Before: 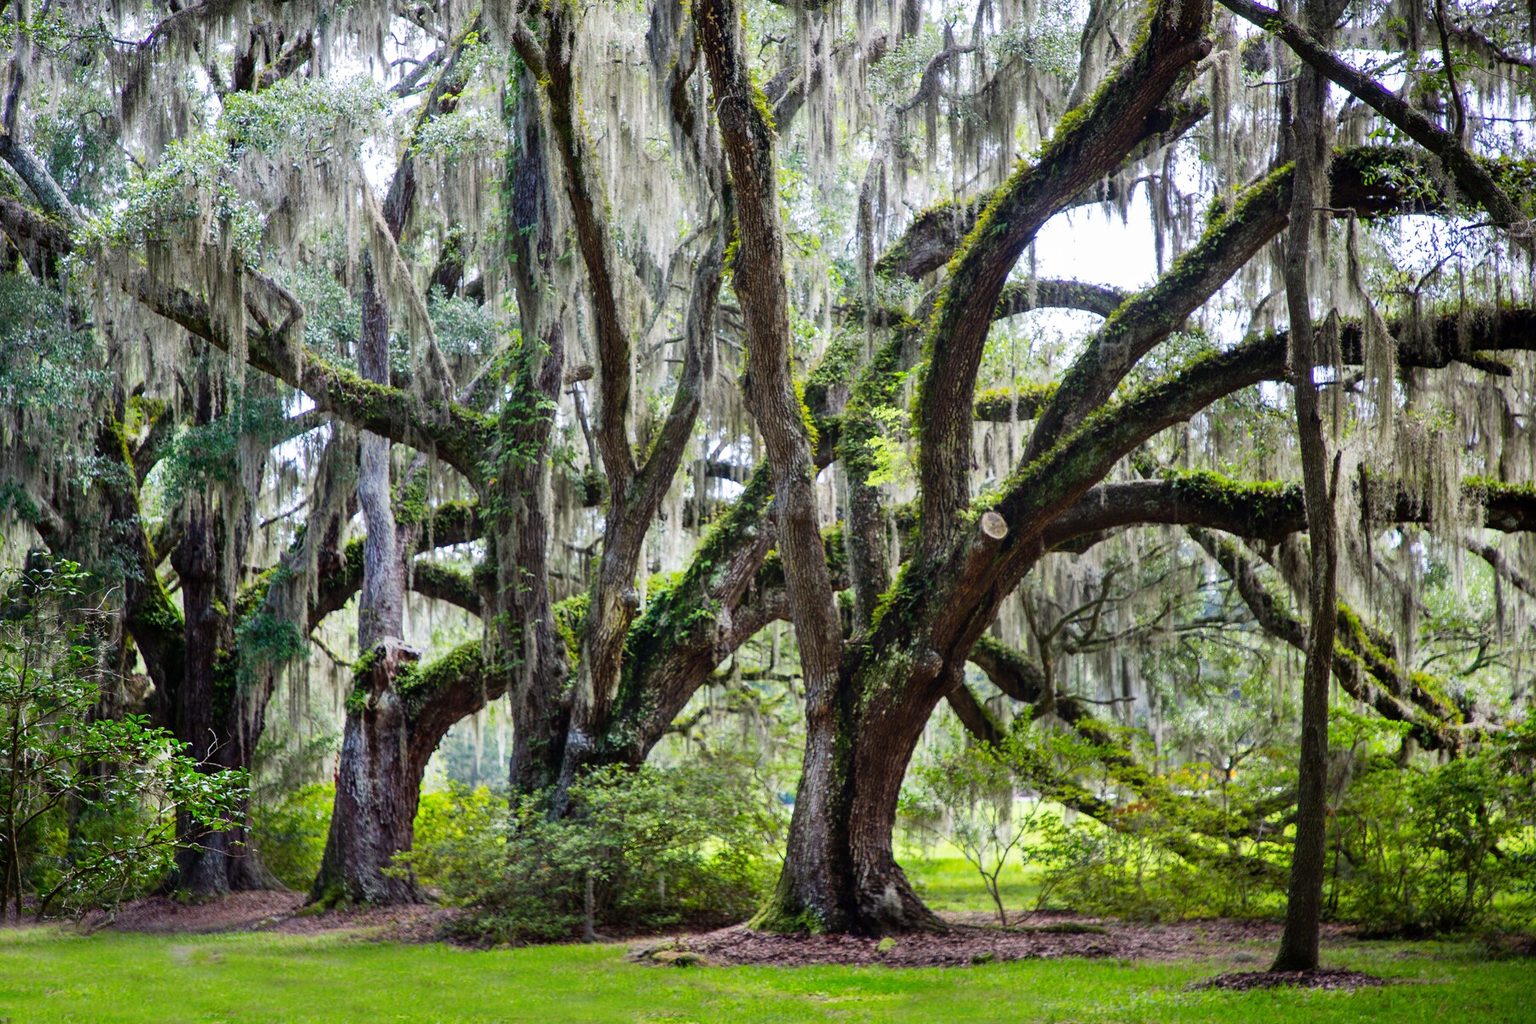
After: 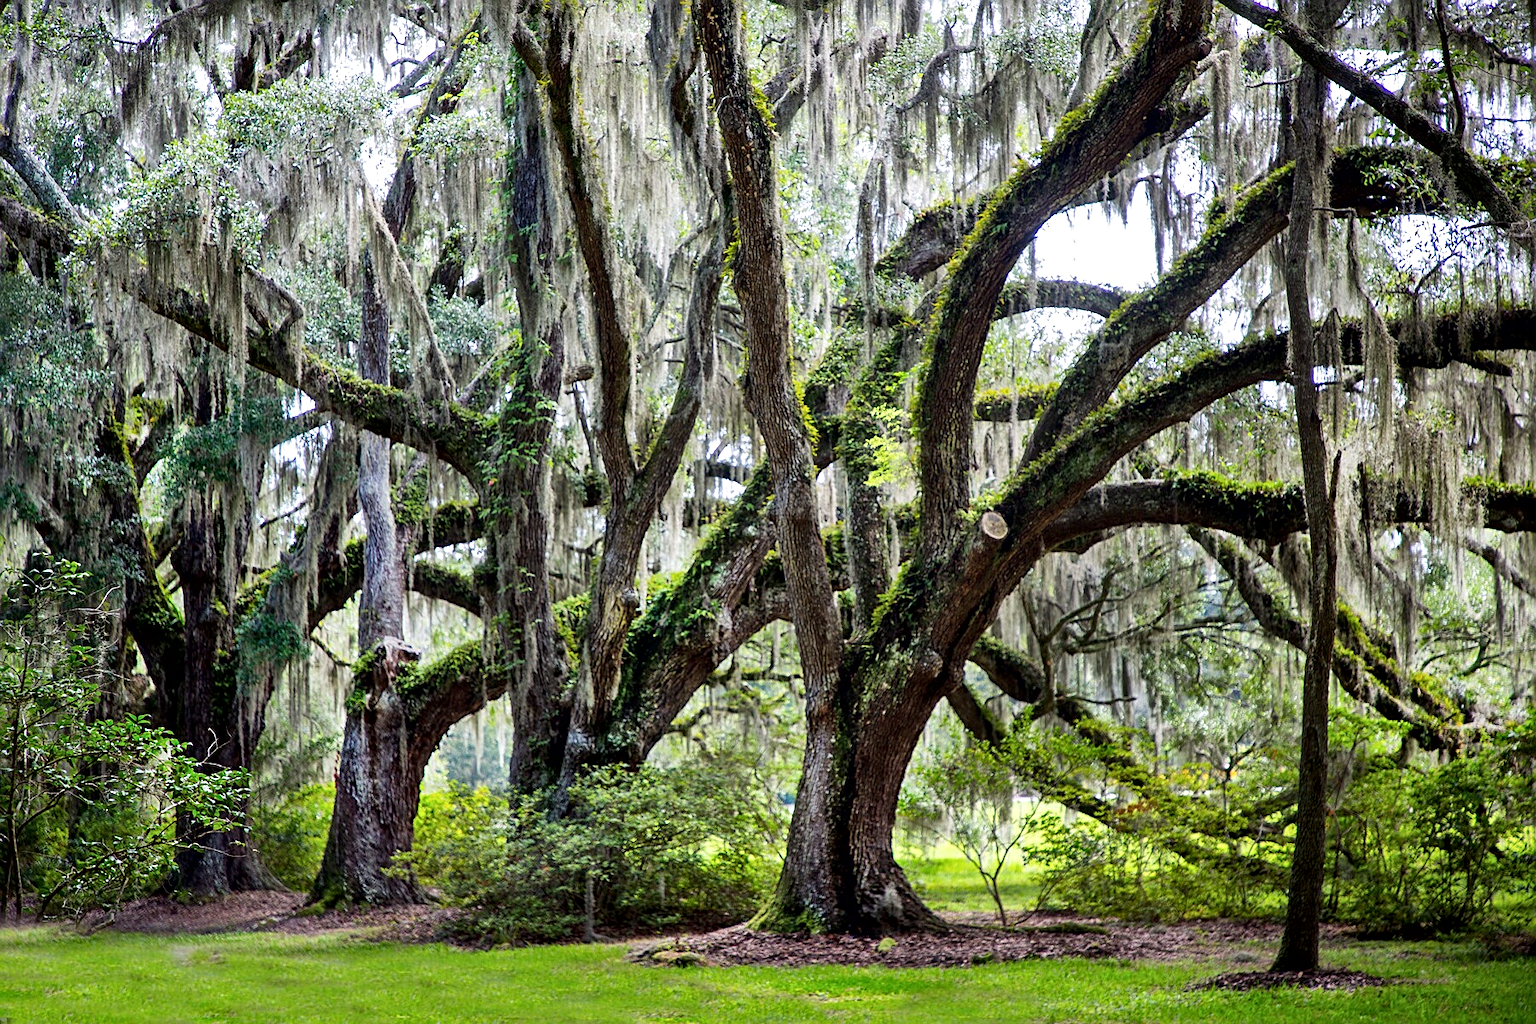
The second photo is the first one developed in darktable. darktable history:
sharpen: on, module defaults
local contrast: mode bilateral grid, contrast 20, coarseness 50, detail 159%, midtone range 0.2
